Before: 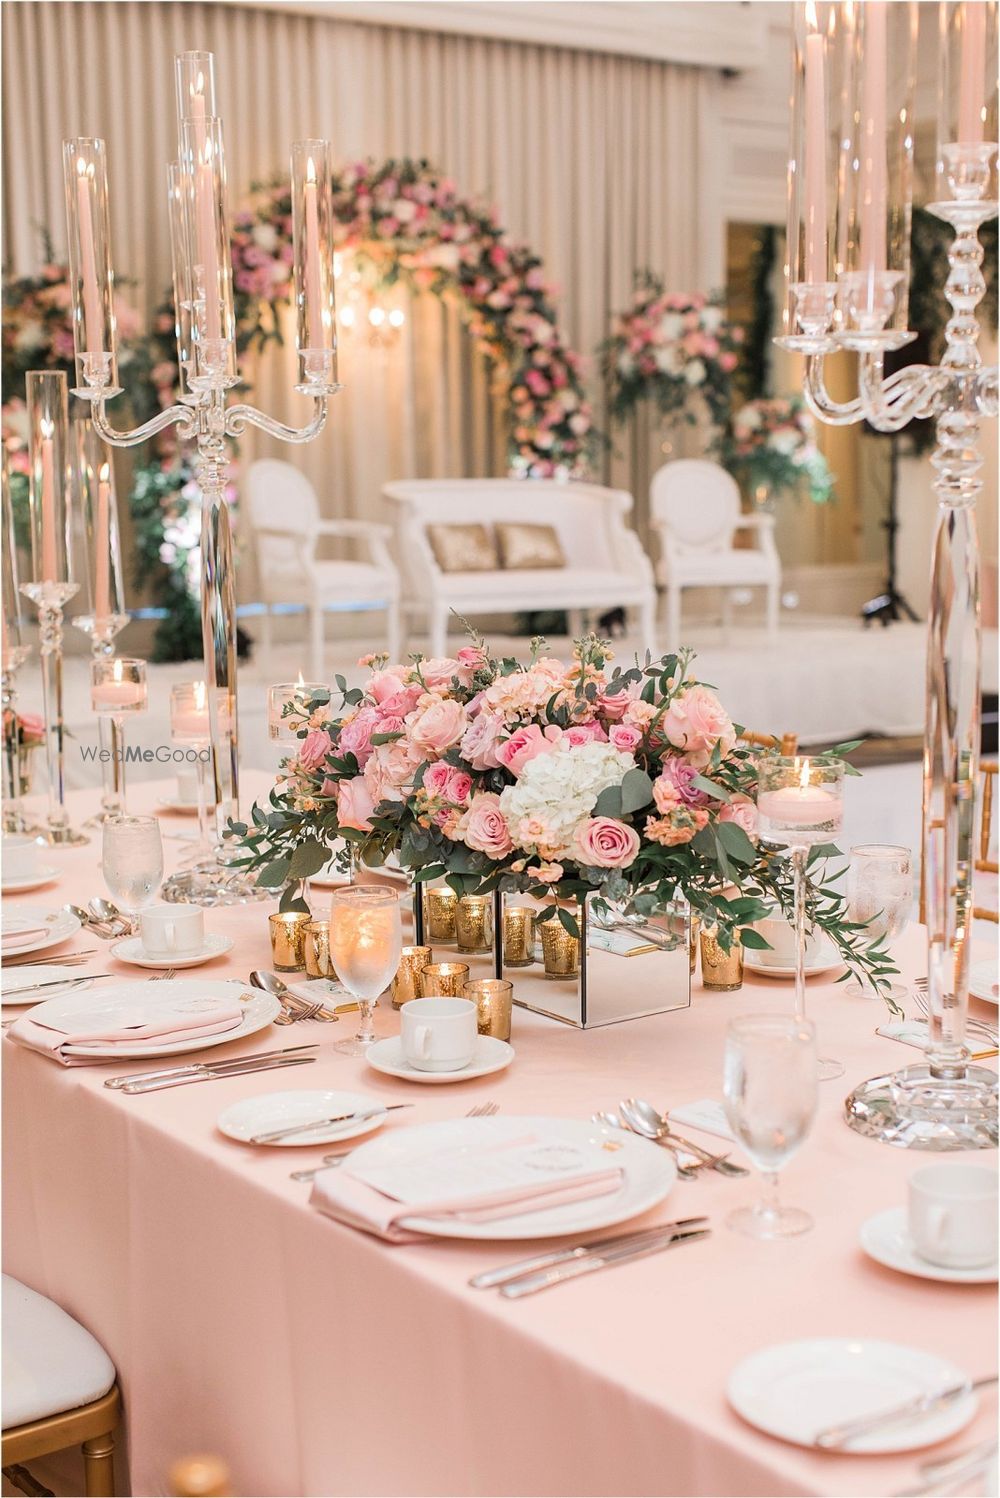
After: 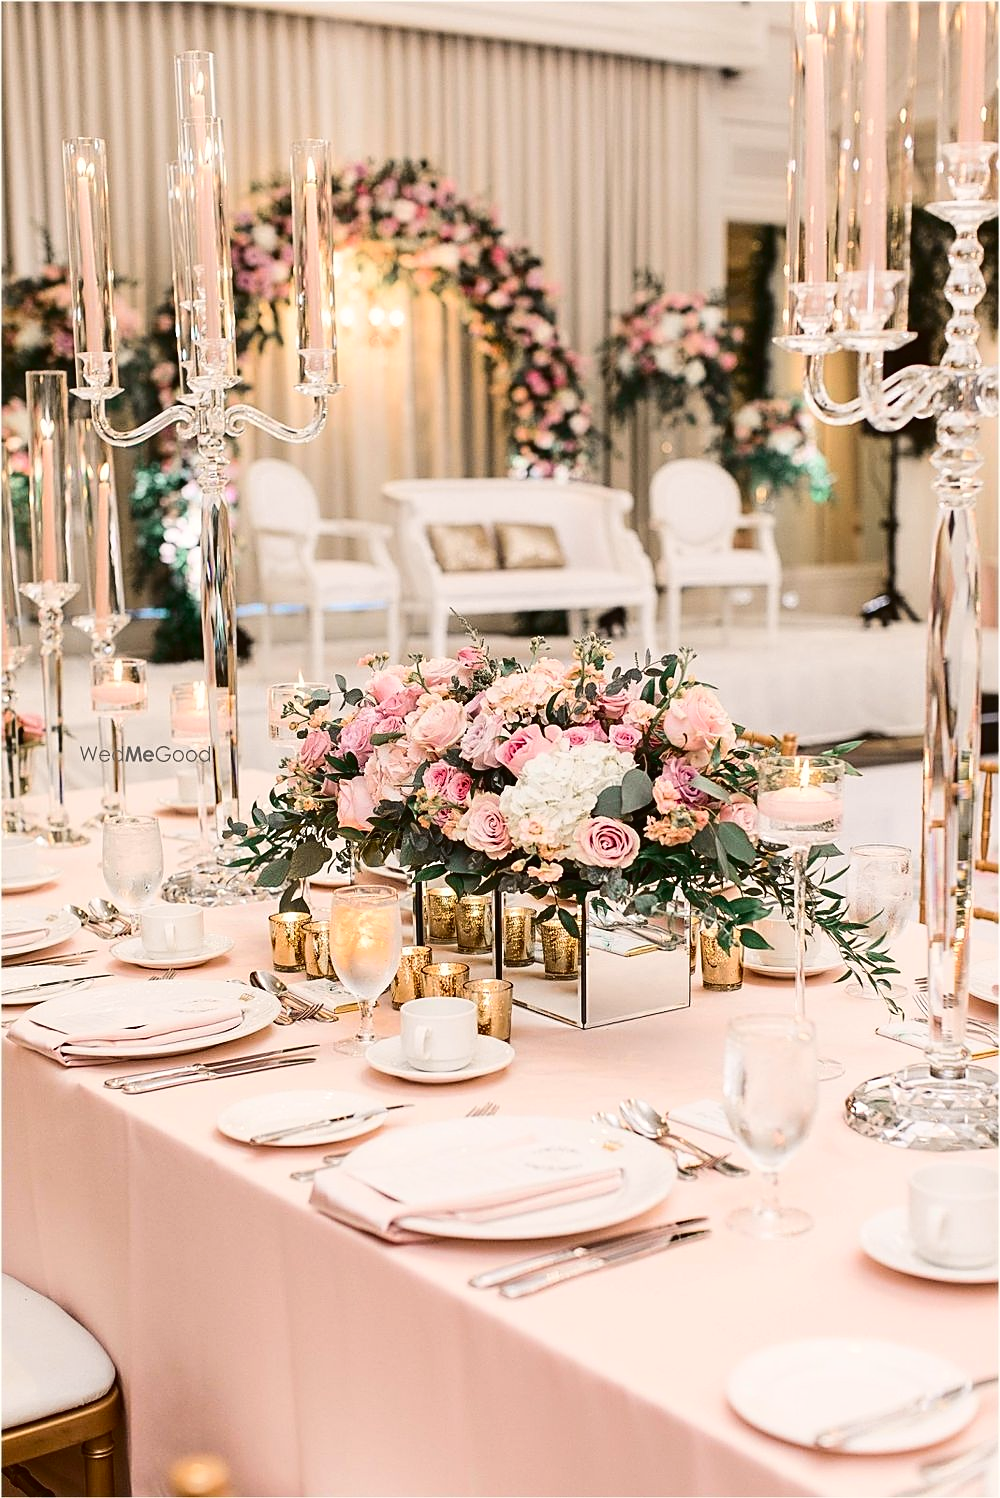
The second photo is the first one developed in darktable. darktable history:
contrast brightness saturation: contrast 0.07, brightness -0.13, saturation 0.06
tone curve: curves: ch0 [(0, 0.023) (0.1, 0.084) (0.184, 0.168) (0.45, 0.54) (0.57, 0.683) (0.722, 0.825) (0.877, 0.948) (1, 1)]; ch1 [(0, 0) (0.414, 0.395) (0.453, 0.437) (0.502, 0.509) (0.521, 0.519) (0.573, 0.568) (0.618, 0.61) (0.654, 0.642) (1, 1)]; ch2 [(0, 0) (0.421, 0.43) (0.45, 0.463) (0.492, 0.504) (0.511, 0.519) (0.557, 0.557) (0.602, 0.605) (1, 1)], color space Lab, independent channels, preserve colors none
sharpen: on, module defaults
